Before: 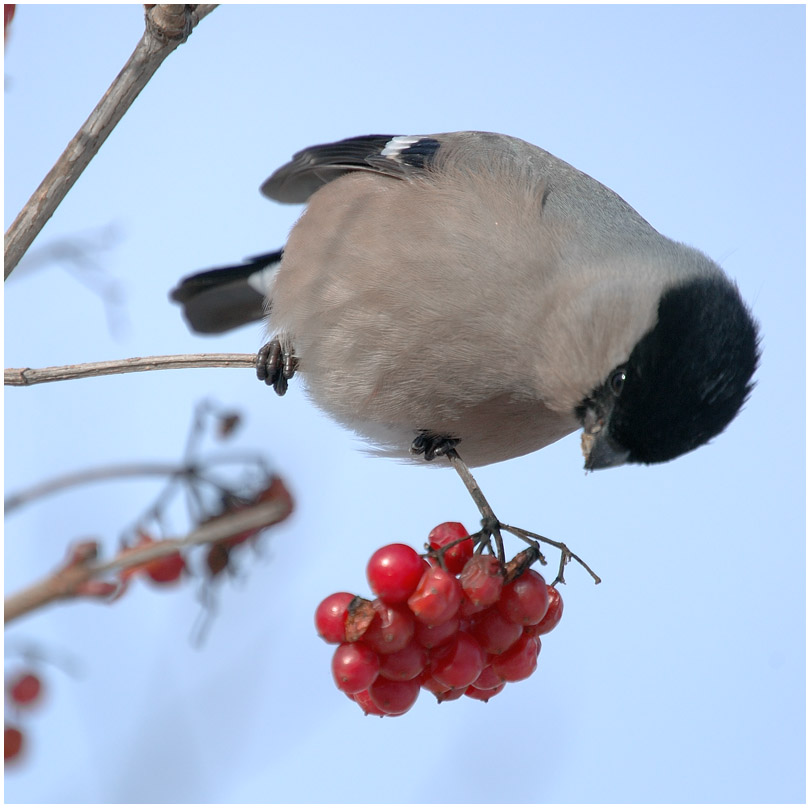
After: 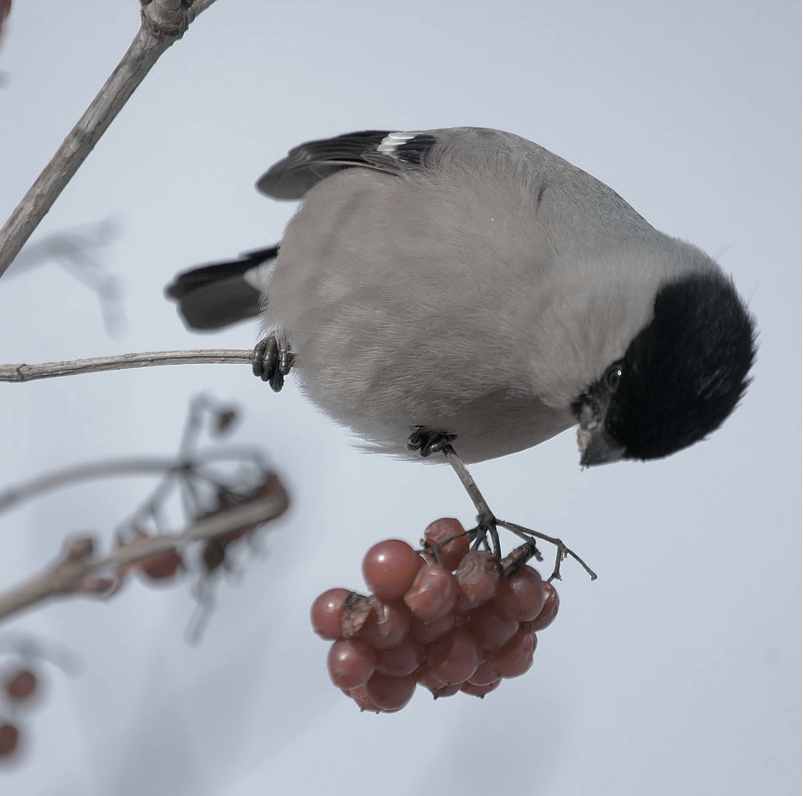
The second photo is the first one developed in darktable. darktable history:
tone curve: curves: ch0 [(0, 0) (0.568, 0.517) (0.8, 0.717) (1, 1)], color space Lab, independent channels, preserve colors none
crop: left 0.505%, top 0.602%, right 0.158%, bottom 0.778%
color correction: highlights b* -0.006, saturation 0.336
